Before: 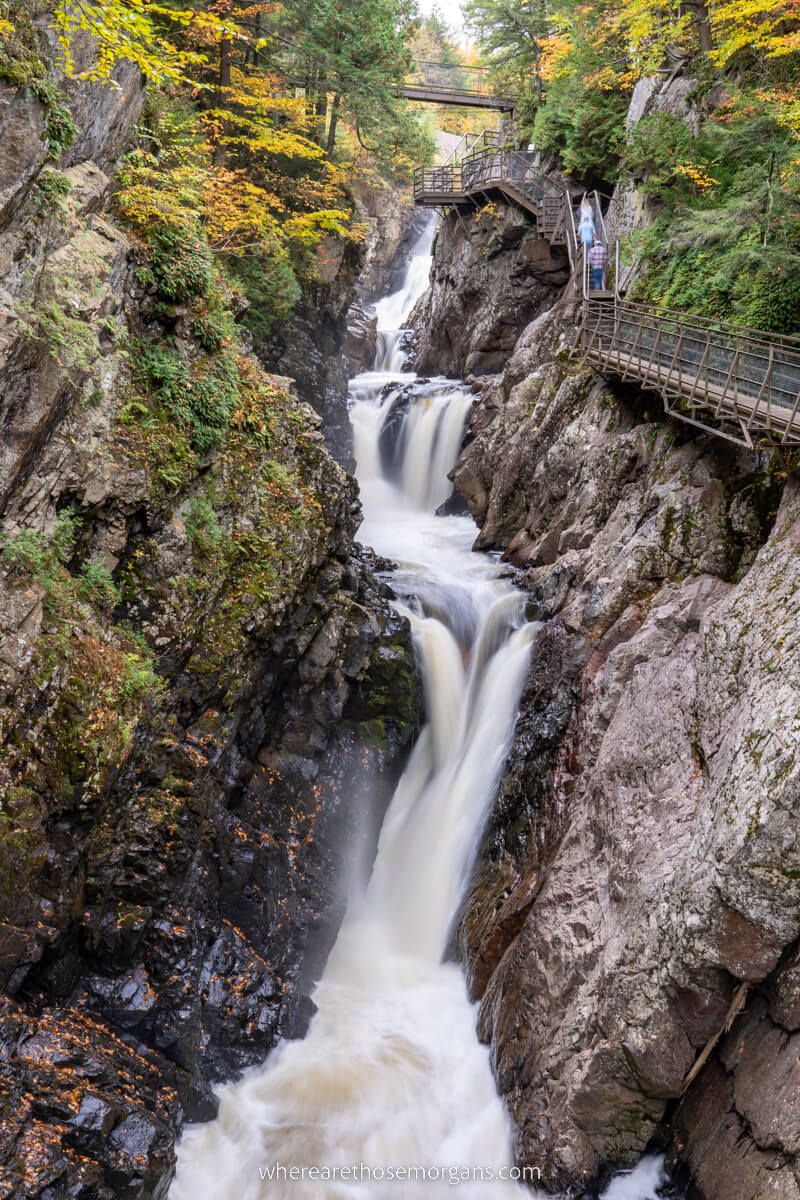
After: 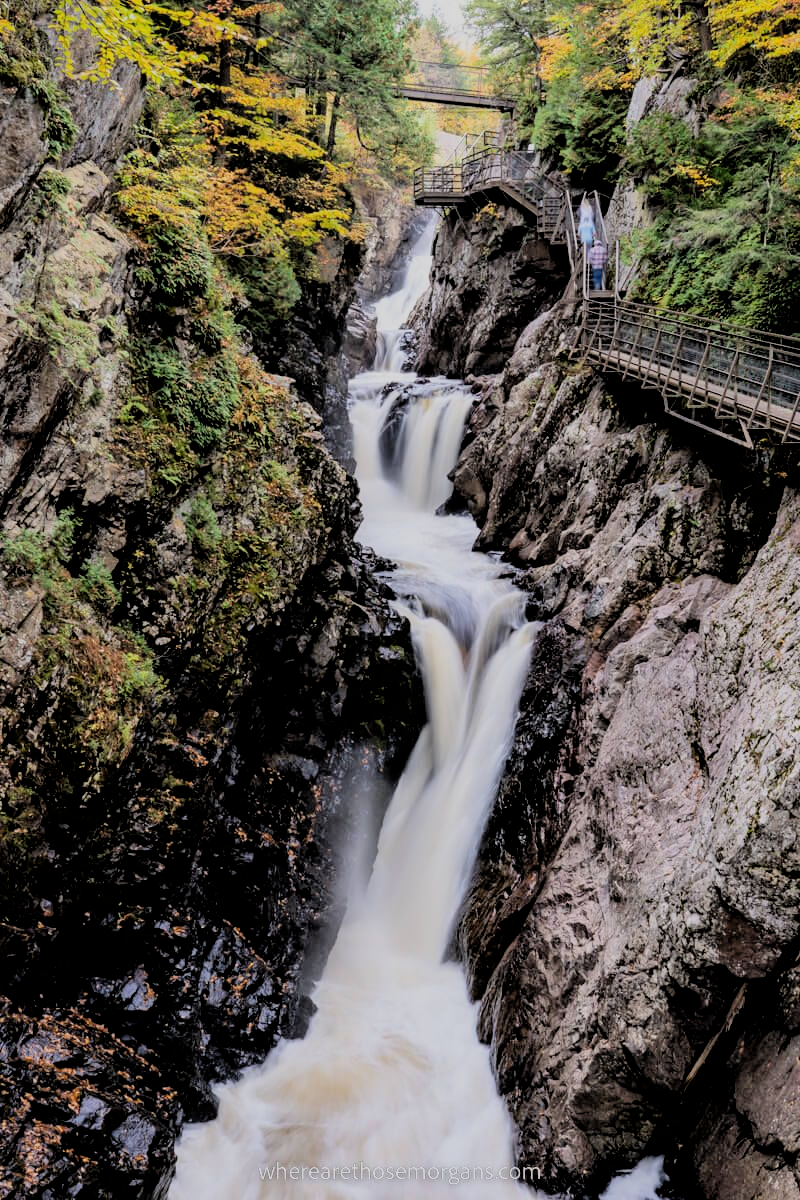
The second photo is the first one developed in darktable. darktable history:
filmic rgb: black relative exposure -2.74 EV, white relative exposure 4.56 EV, threshold 5.99 EV, hardness 1.75, contrast 1.251, color science v6 (2022), enable highlight reconstruction true
